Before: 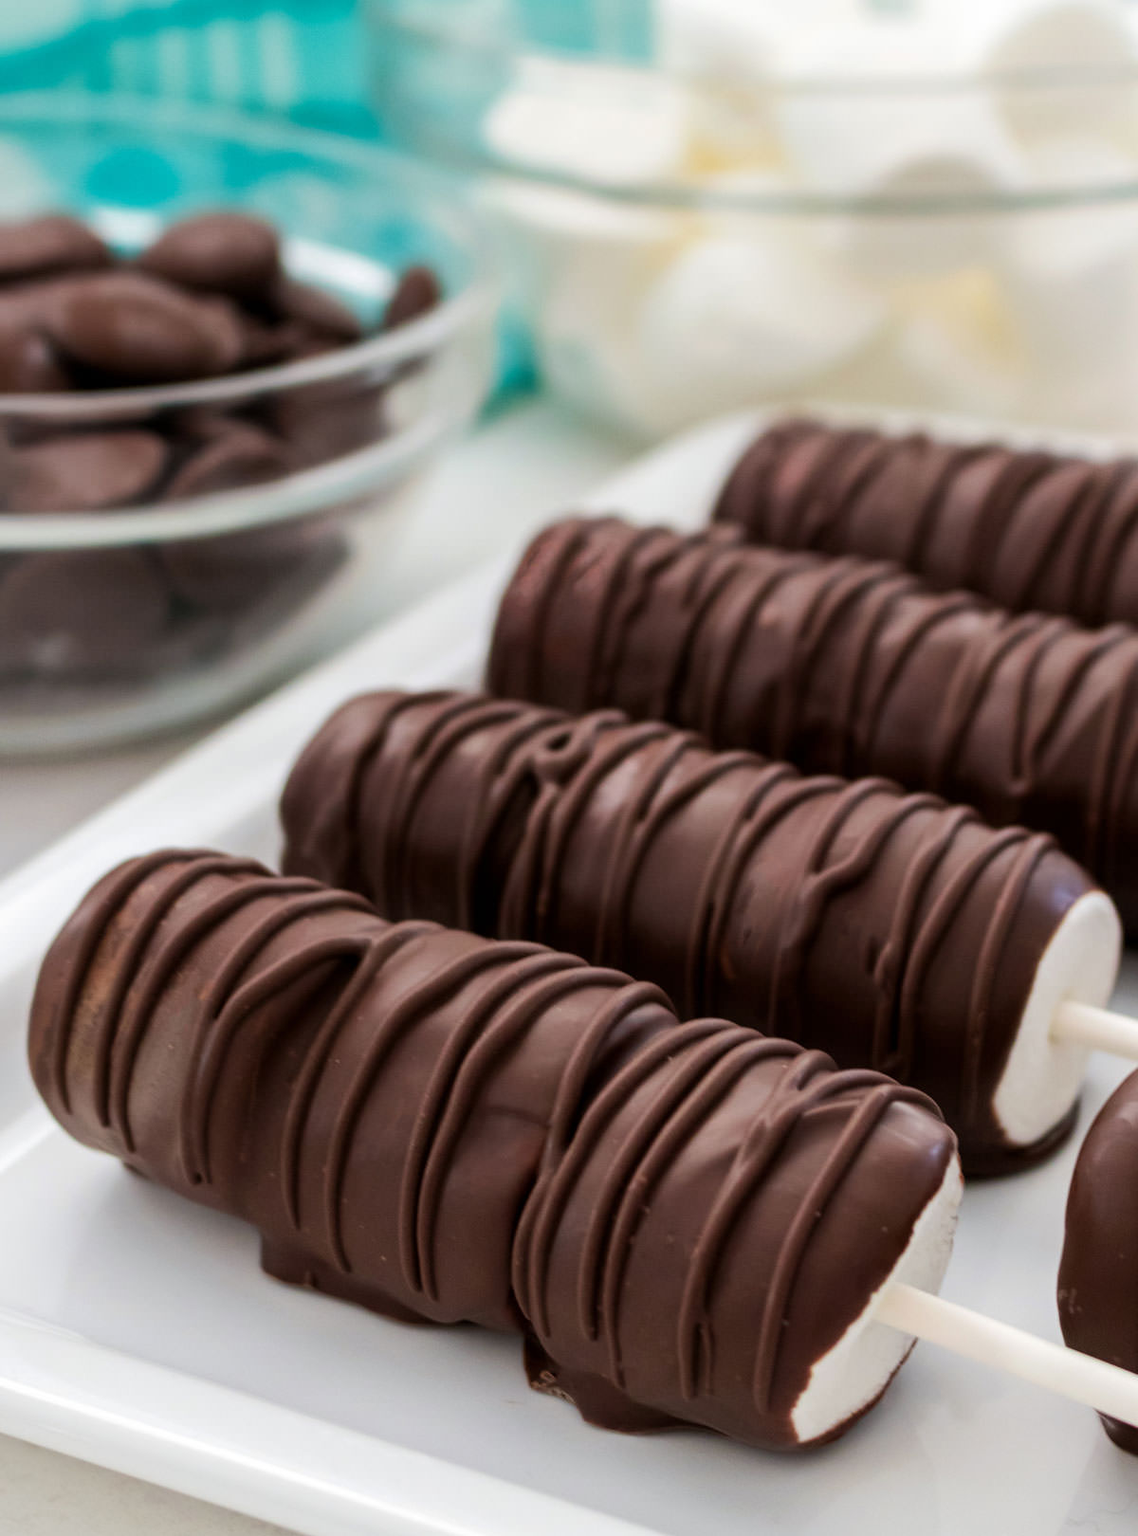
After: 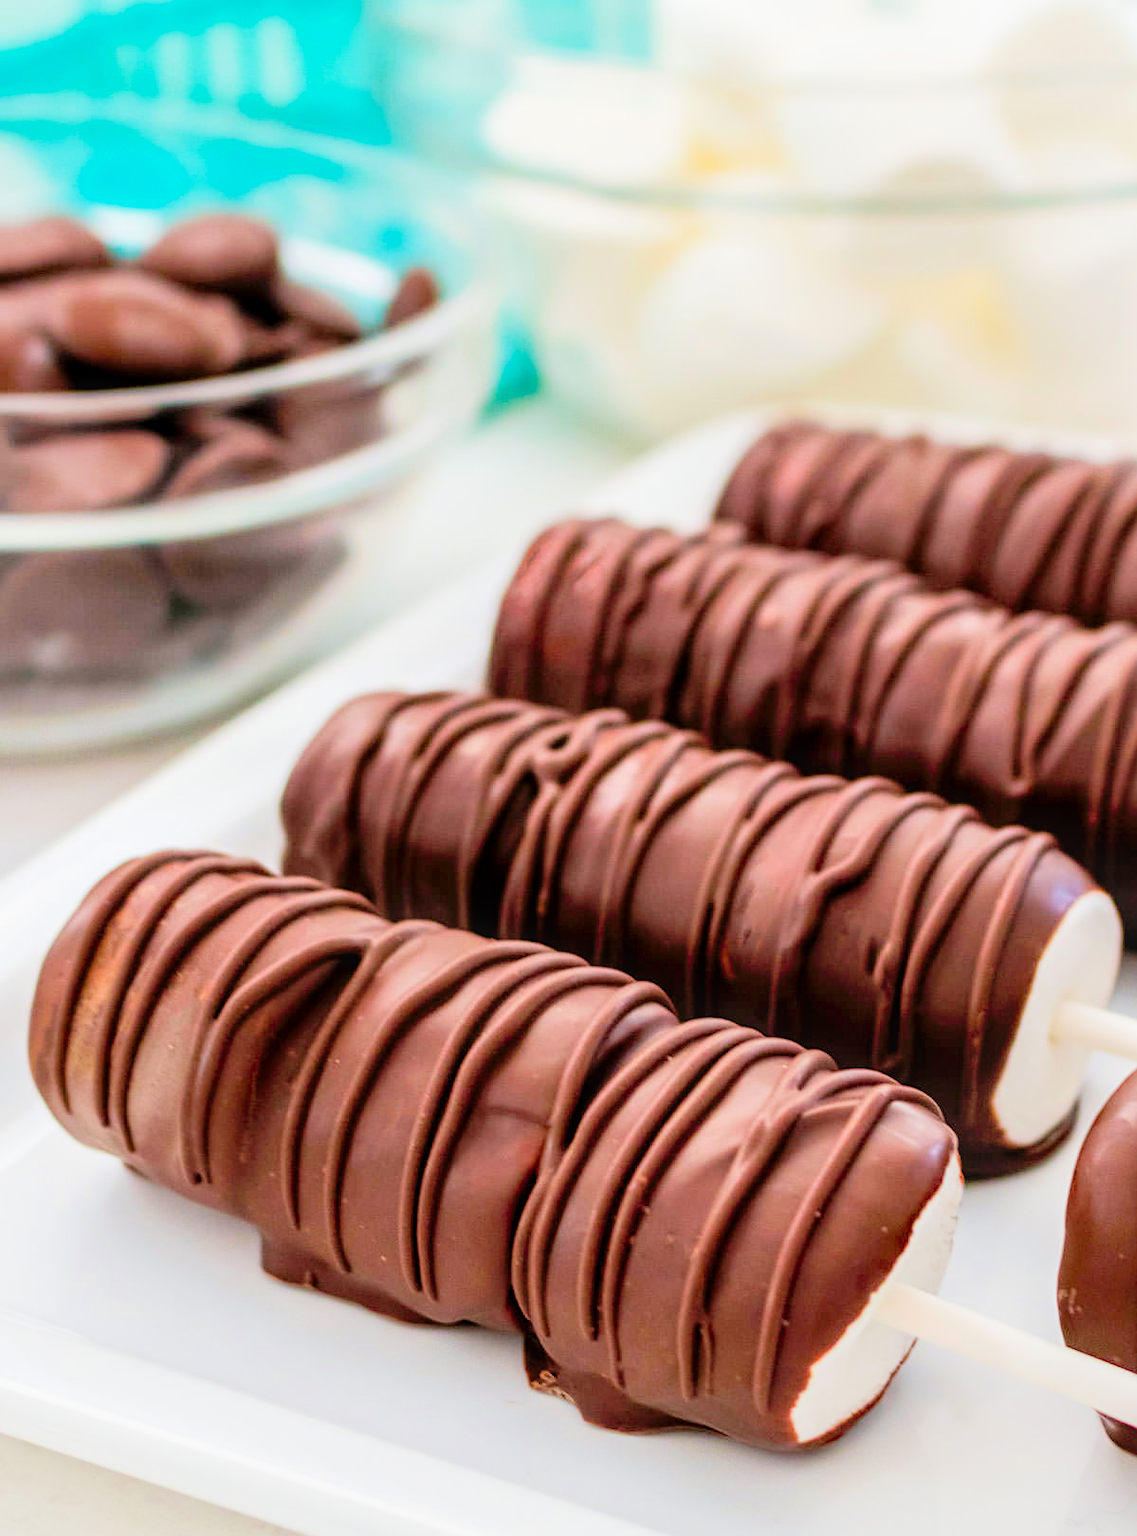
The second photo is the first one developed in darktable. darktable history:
filmic rgb: black relative exposure -7.43 EV, white relative exposure 4.87 EV, hardness 3.4
exposure: exposure 0.783 EV, compensate highlight preservation false
sharpen: amount 0.215
color balance rgb: perceptual saturation grading › global saturation 31.266%
levels: levels [0, 0.397, 0.955]
local contrast: on, module defaults
